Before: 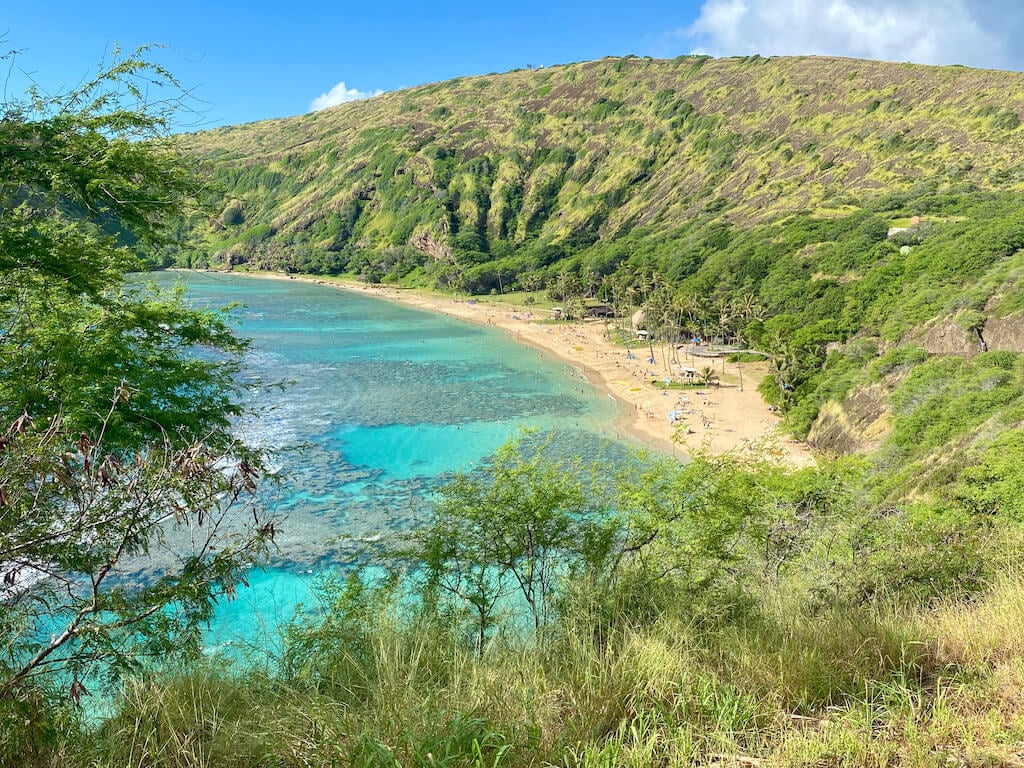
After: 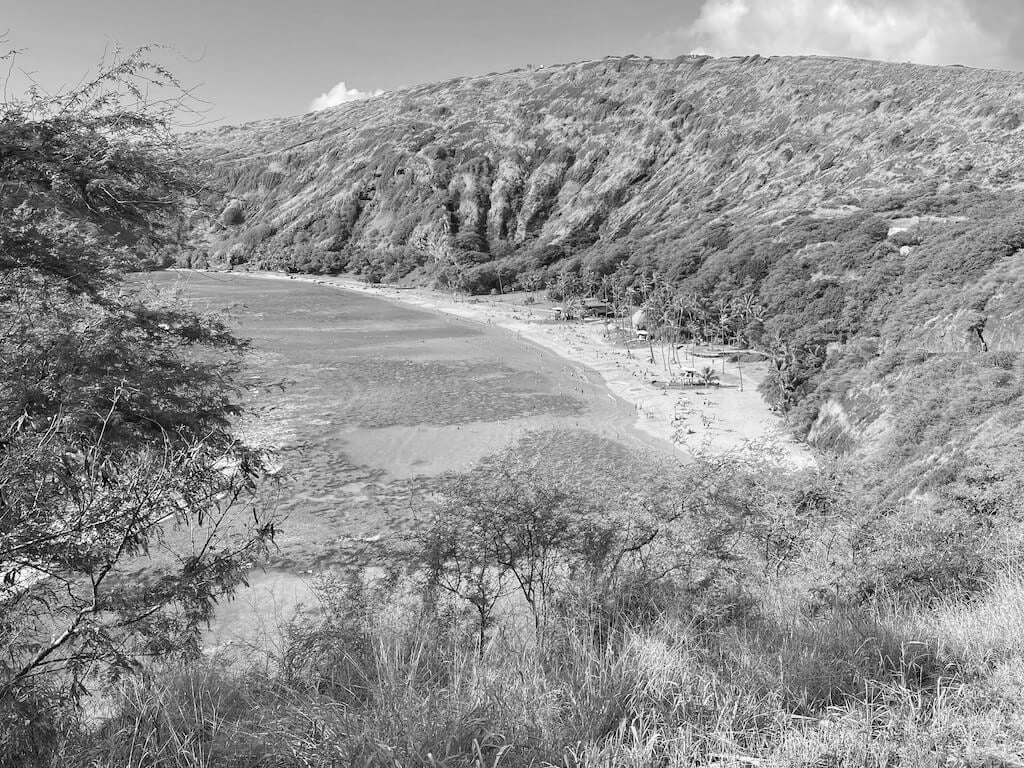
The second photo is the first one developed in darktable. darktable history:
color zones: curves: ch0 [(0.002, 0.429) (0.121, 0.212) (0.198, 0.113) (0.276, 0.344) (0.331, 0.541) (0.41, 0.56) (0.482, 0.289) (0.619, 0.227) (0.721, 0.18) (0.821, 0.435) (0.928, 0.555) (1, 0.587)]; ch1 [(0, 0) (0.143, 0) (0.286, 0) (0.429, 0) (0.571, 0) (0.714, 0) (0.857, 0)]
contrast brightness saturation: saturation -1
